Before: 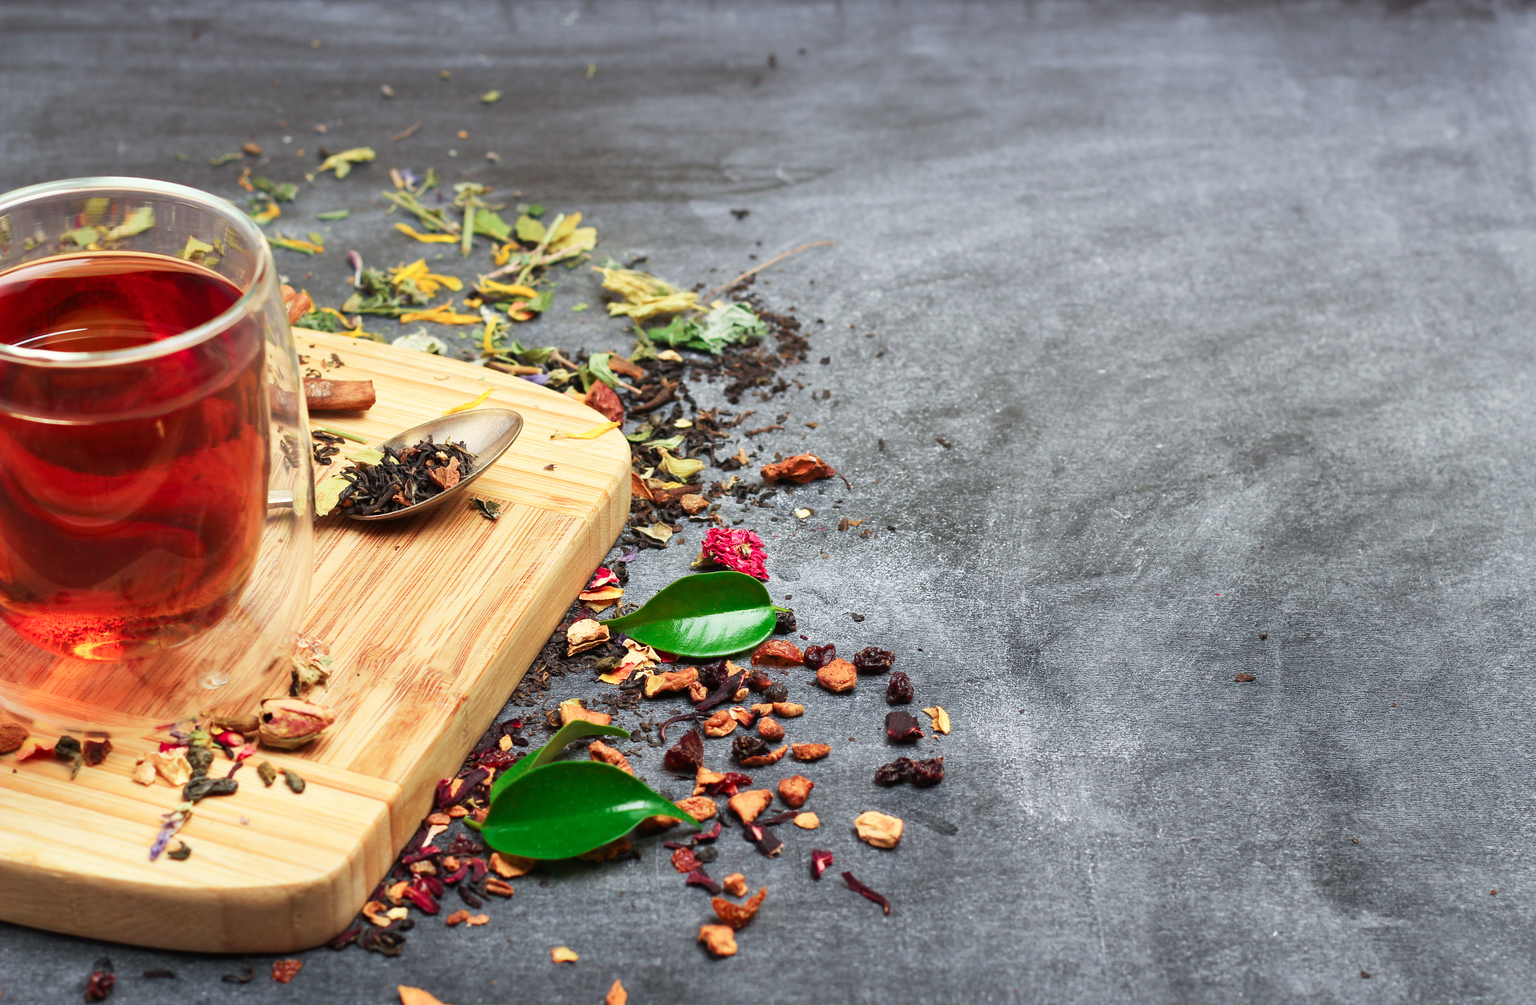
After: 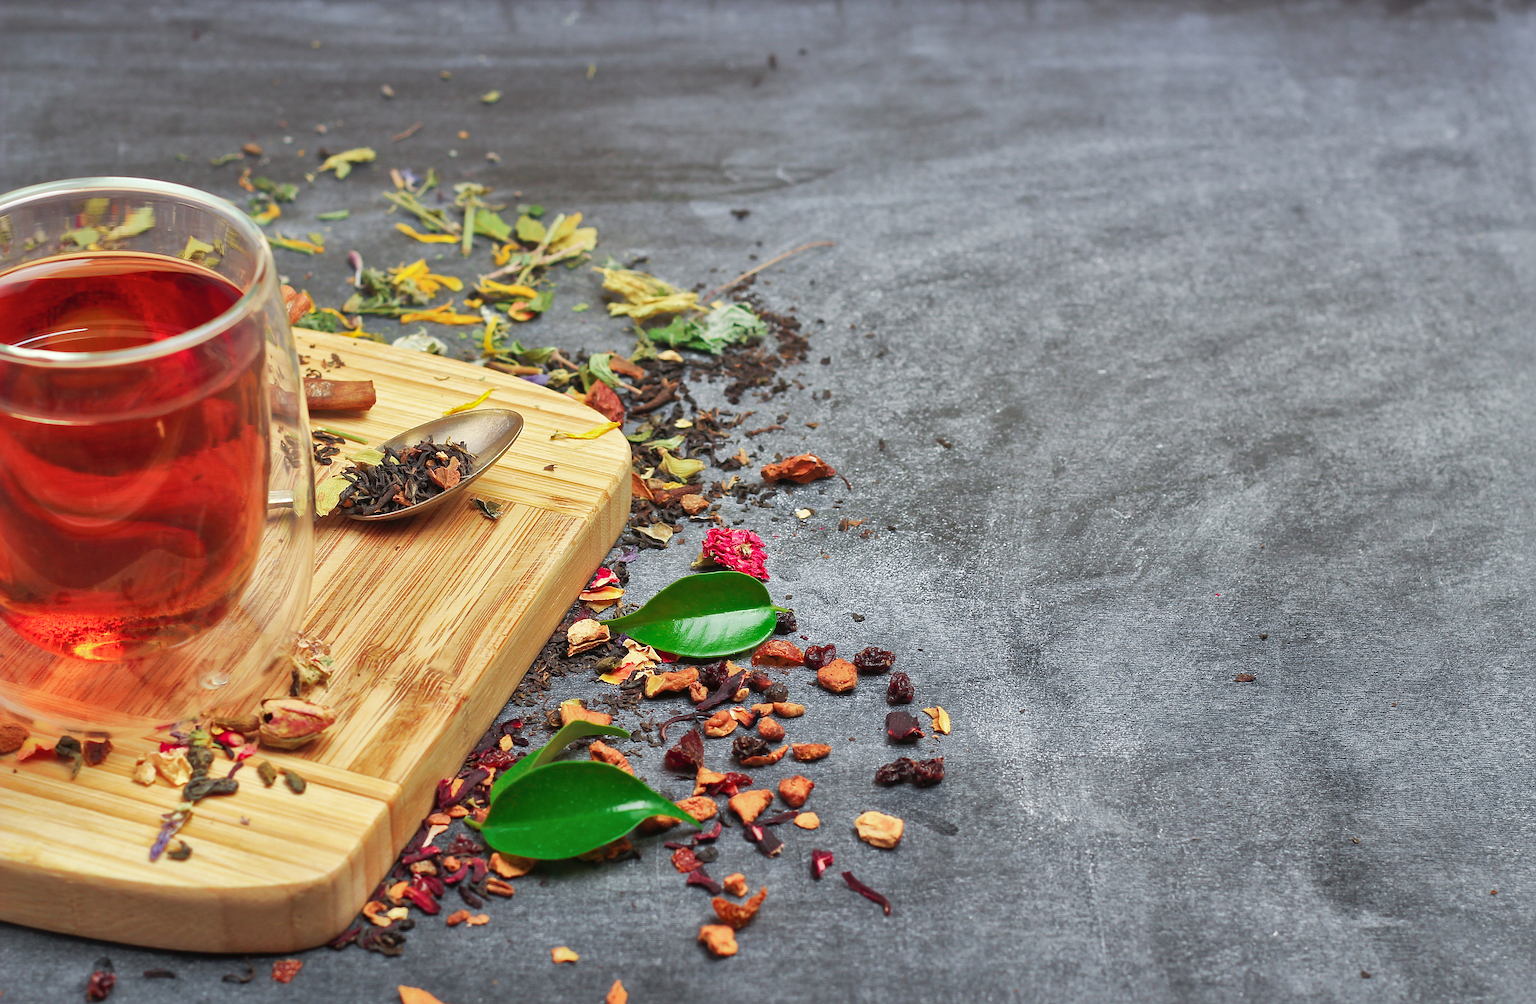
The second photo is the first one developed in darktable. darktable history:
sharpen: on, module defaults
shadows and highlights: shadows 58.12, highlights -59.94
